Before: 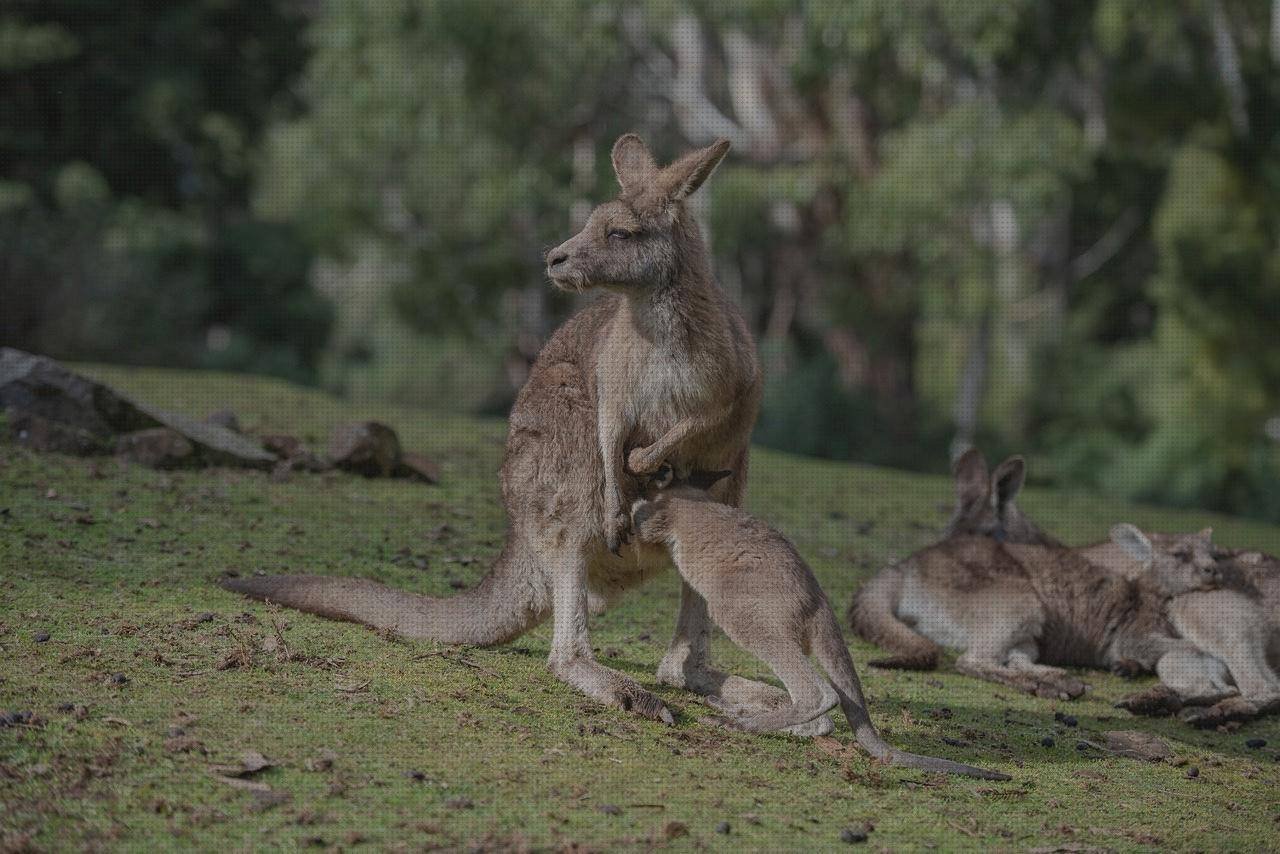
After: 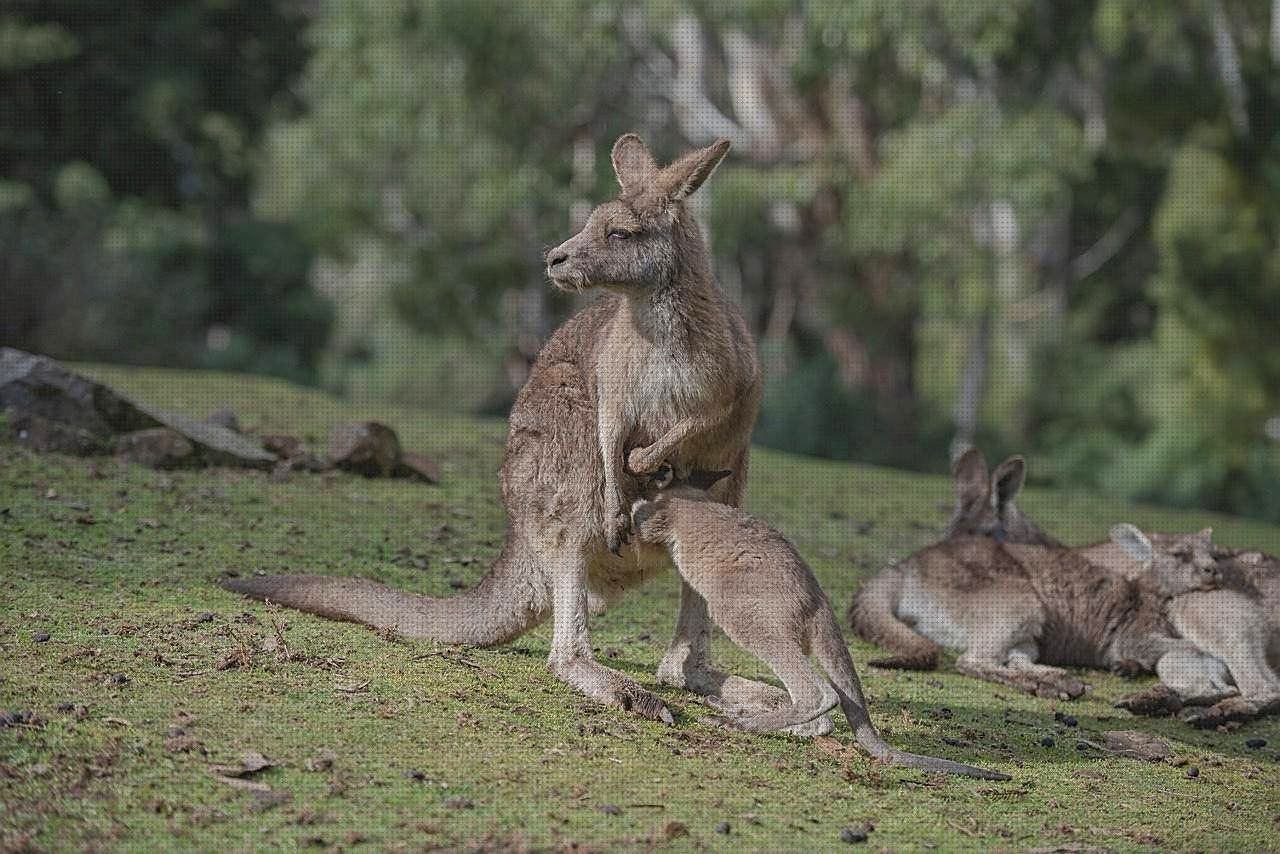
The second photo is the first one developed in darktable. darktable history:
sharpen: on, module defaults
exposure: exposure 0.6 EV, compensate highlight preservation false
